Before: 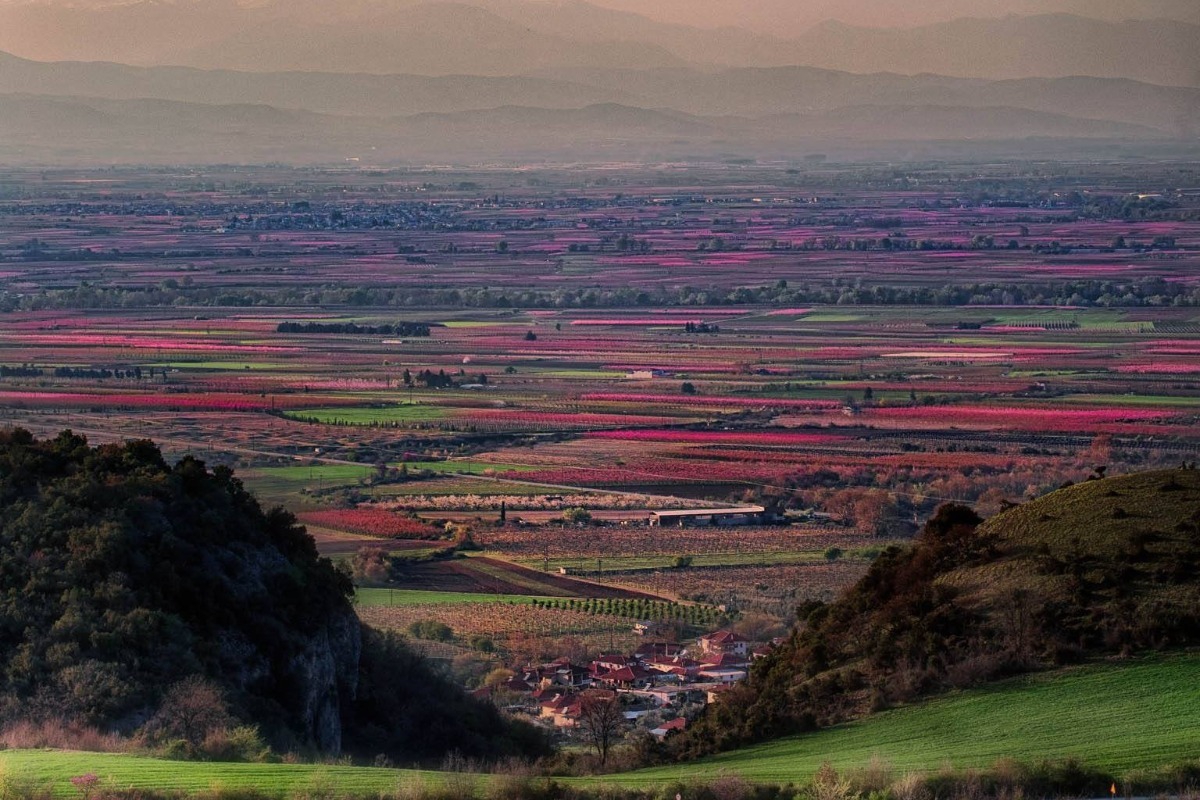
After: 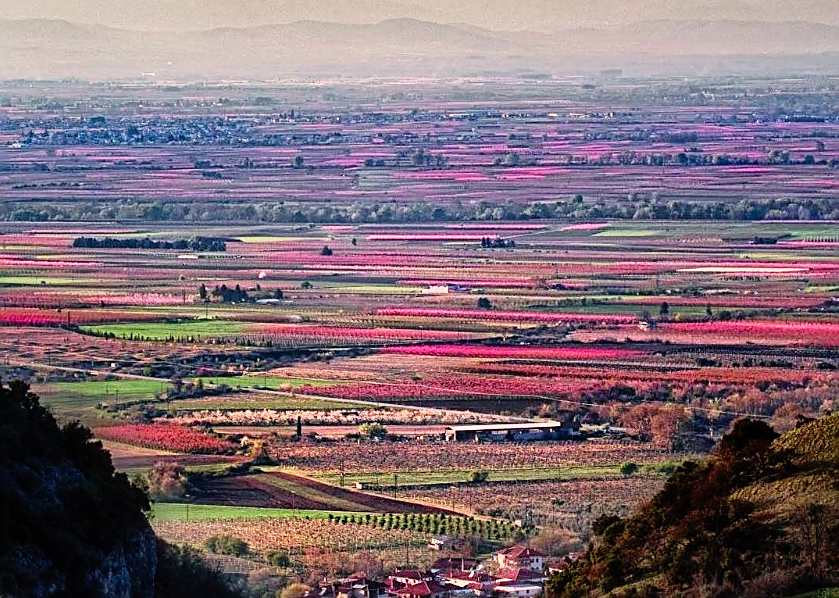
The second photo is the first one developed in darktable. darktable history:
crop and rotate: left 17.046%, top 10.659%, right 12.989%, bottom 14.553%
sharpen: on, module defaults
base curve: curves: ch0 [(0, 0) (0.012, 0.01) (0.073, 0.168) (0.31, 0.711) (0.645, 0.957) (1, 1)], preserve colors none
